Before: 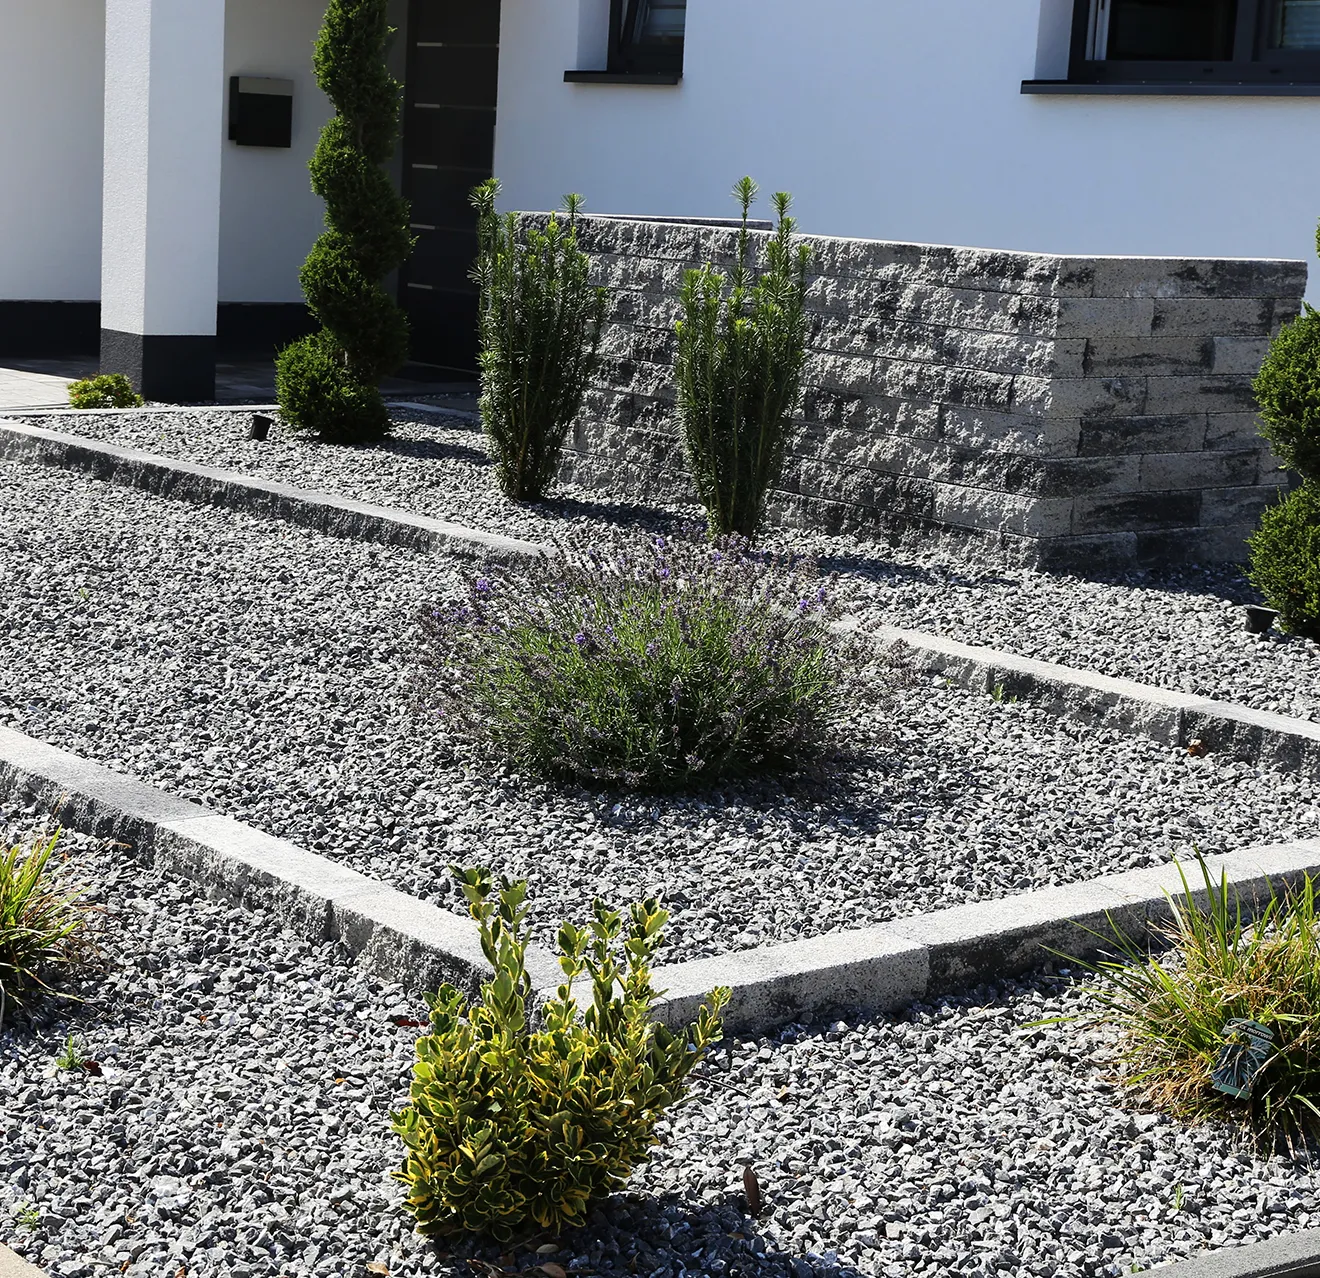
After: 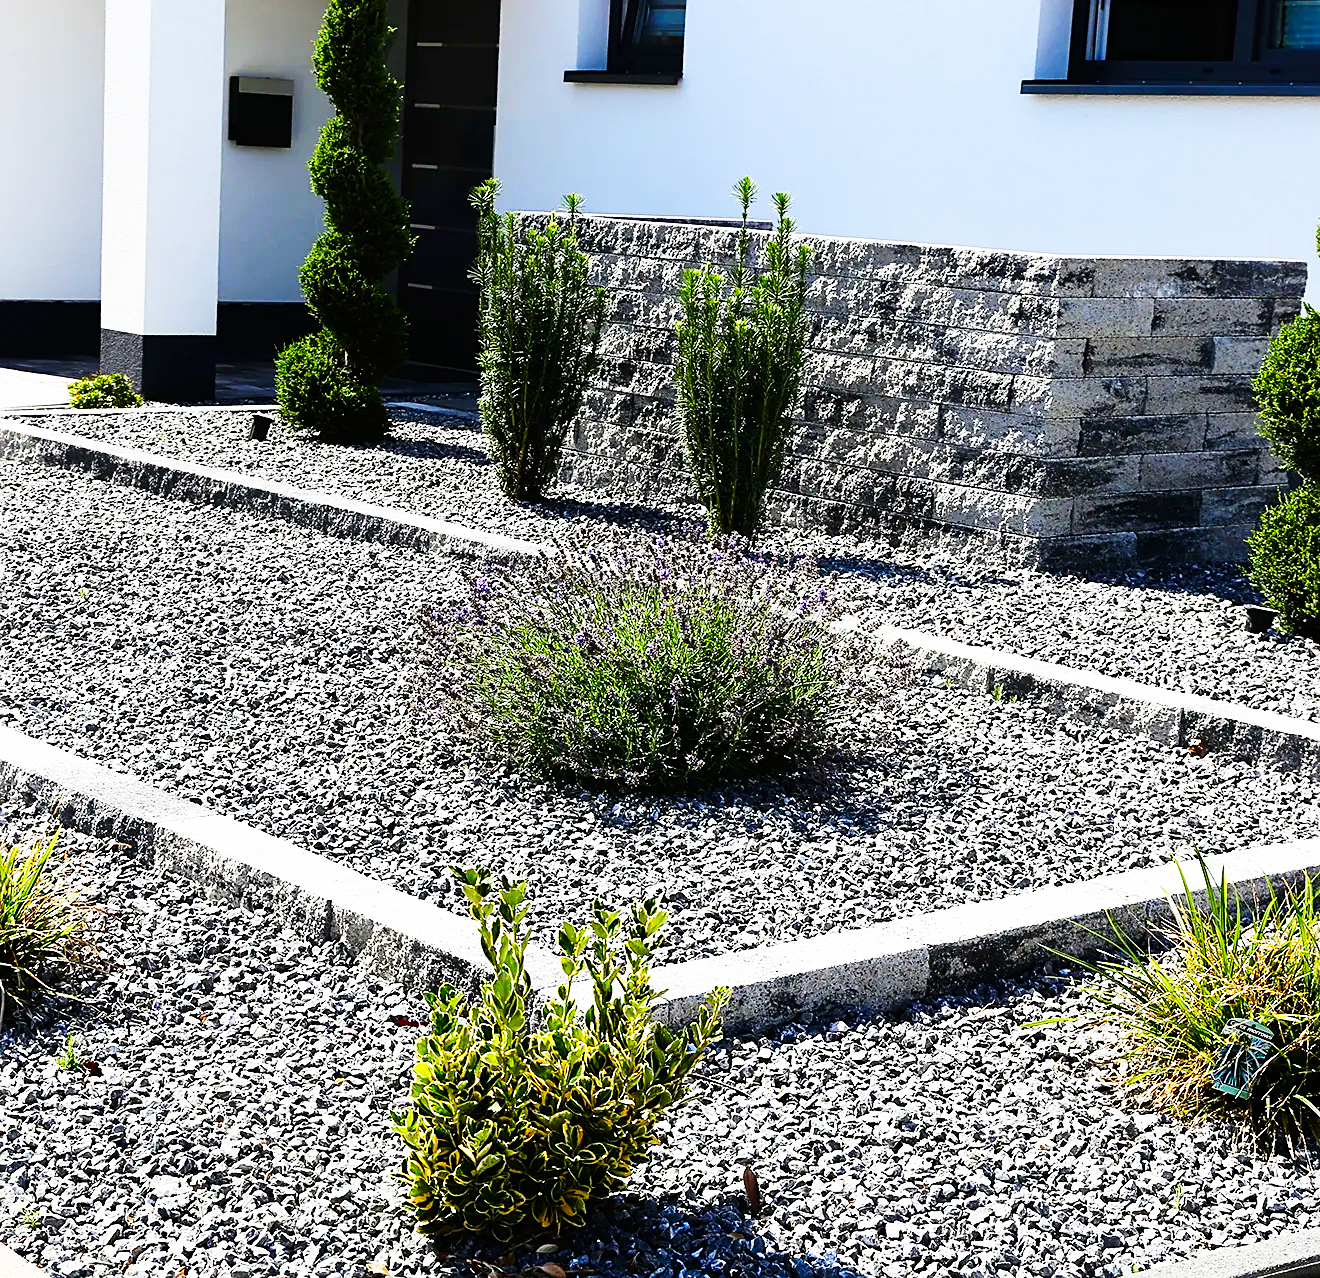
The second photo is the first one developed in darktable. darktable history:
base curve: curves: ch0 [(0, 0) (0.007, 0.004) (0.027, 0.03) (0.046, 0.07) (0.207, 0.54) (0.442, 0.872) (0.673, 0.972) (1, 1)], preserve colors none
contrast brightness saturation: brightness -0.02, saturation 0.35
sharpen: on, module defaults
